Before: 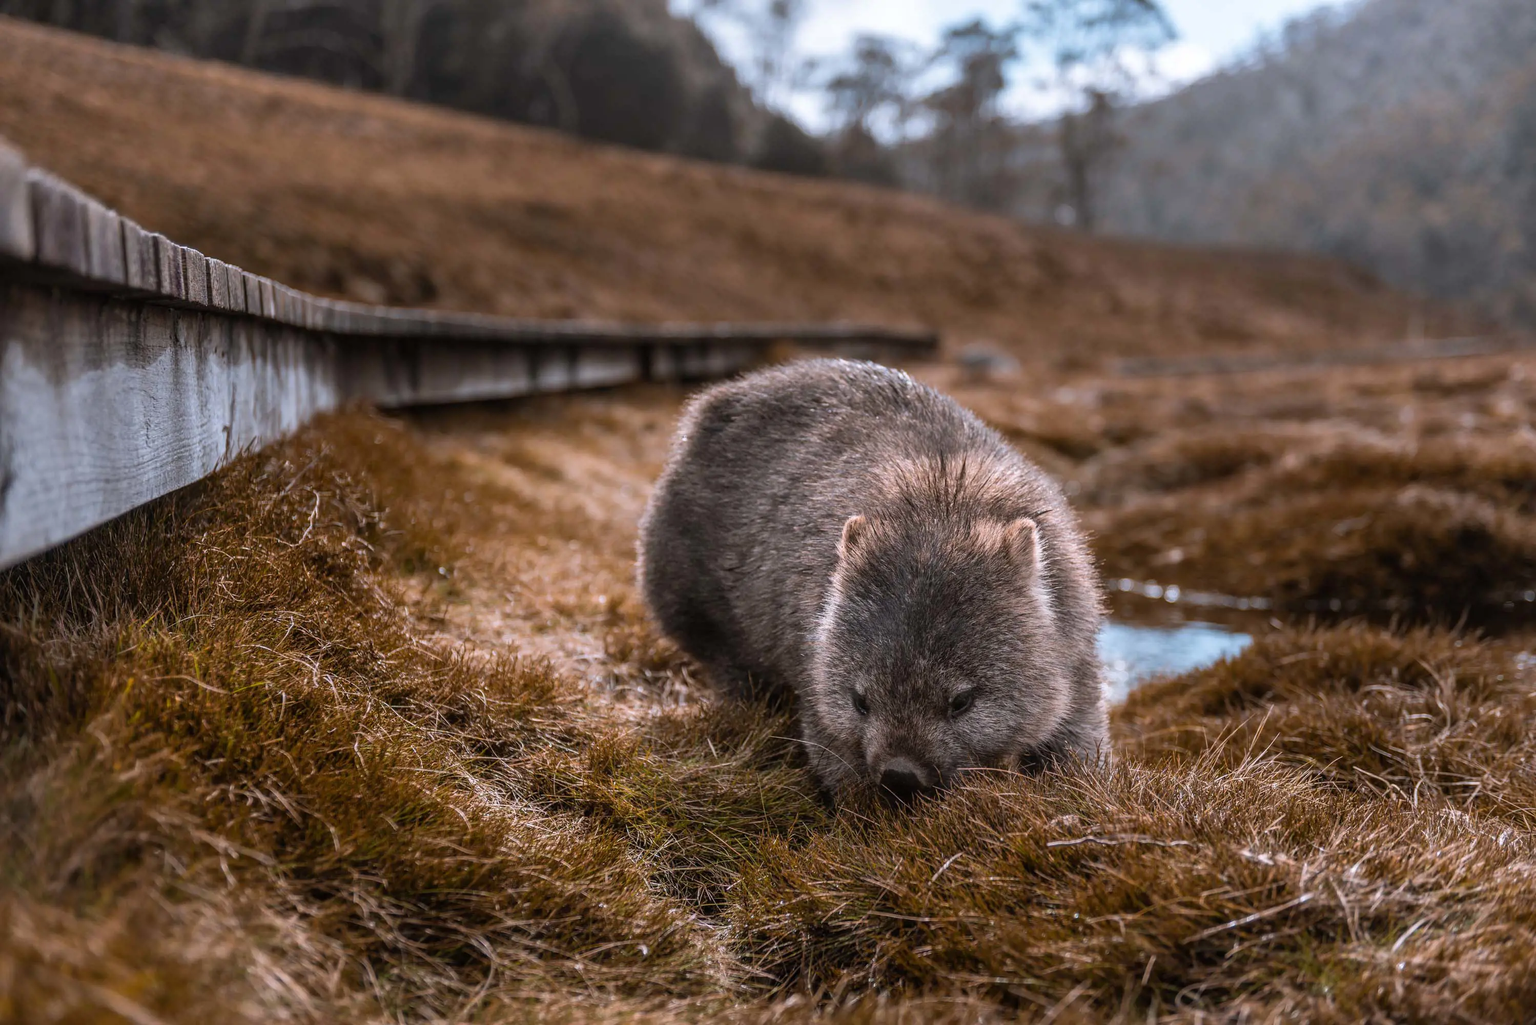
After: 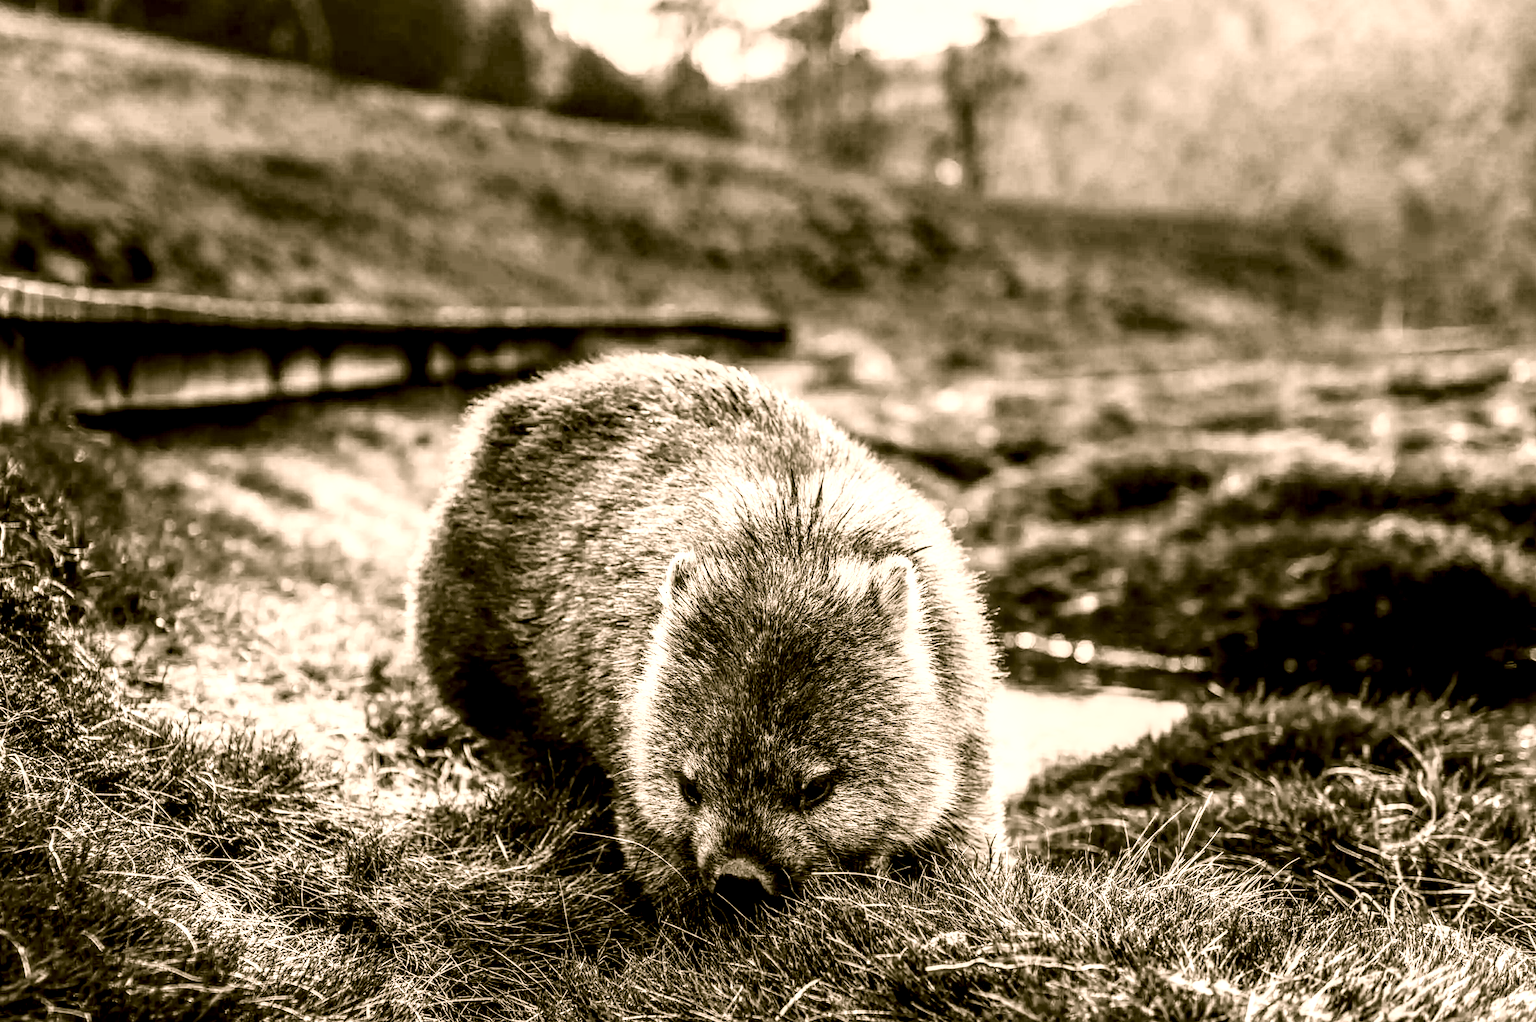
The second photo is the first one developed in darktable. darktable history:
crop and rotate: left 20.578%, top 7.743%, right 0.396%, bottom 13.358%
local contrast: detail 160%
color correction: highlights a* 8.29, highlights b* 15.81, shadows a* -0.4, shadows b* 25.84
contrast brightness saturation: contrast 0.274
exposure: exposure 0.202 EV, compensate exposure bias true, compensate highlight preservation false
base curve: curves: ch0 [(0, 0) (0.012, 0.01) (0.073, 0.168) (0.31, 0.711) (0.645, 0.957) (1, 1)], preserve colors none
color calibration: output gray [0.246, 0.254, 0.501, 0], illuminant Planckian (black body), x 0.351, y 0.352, temperature 4802.35 K
